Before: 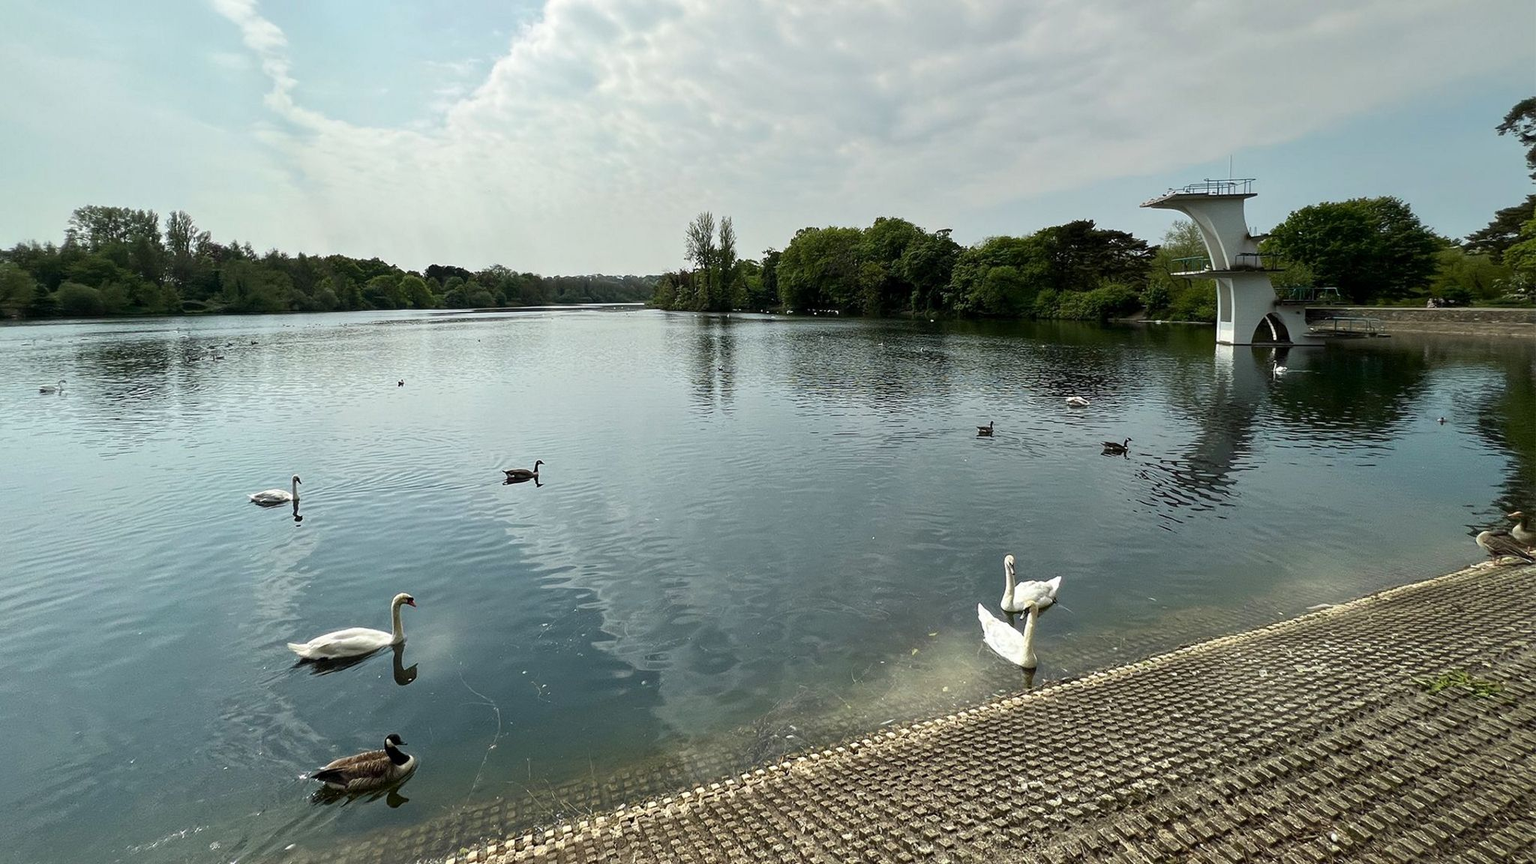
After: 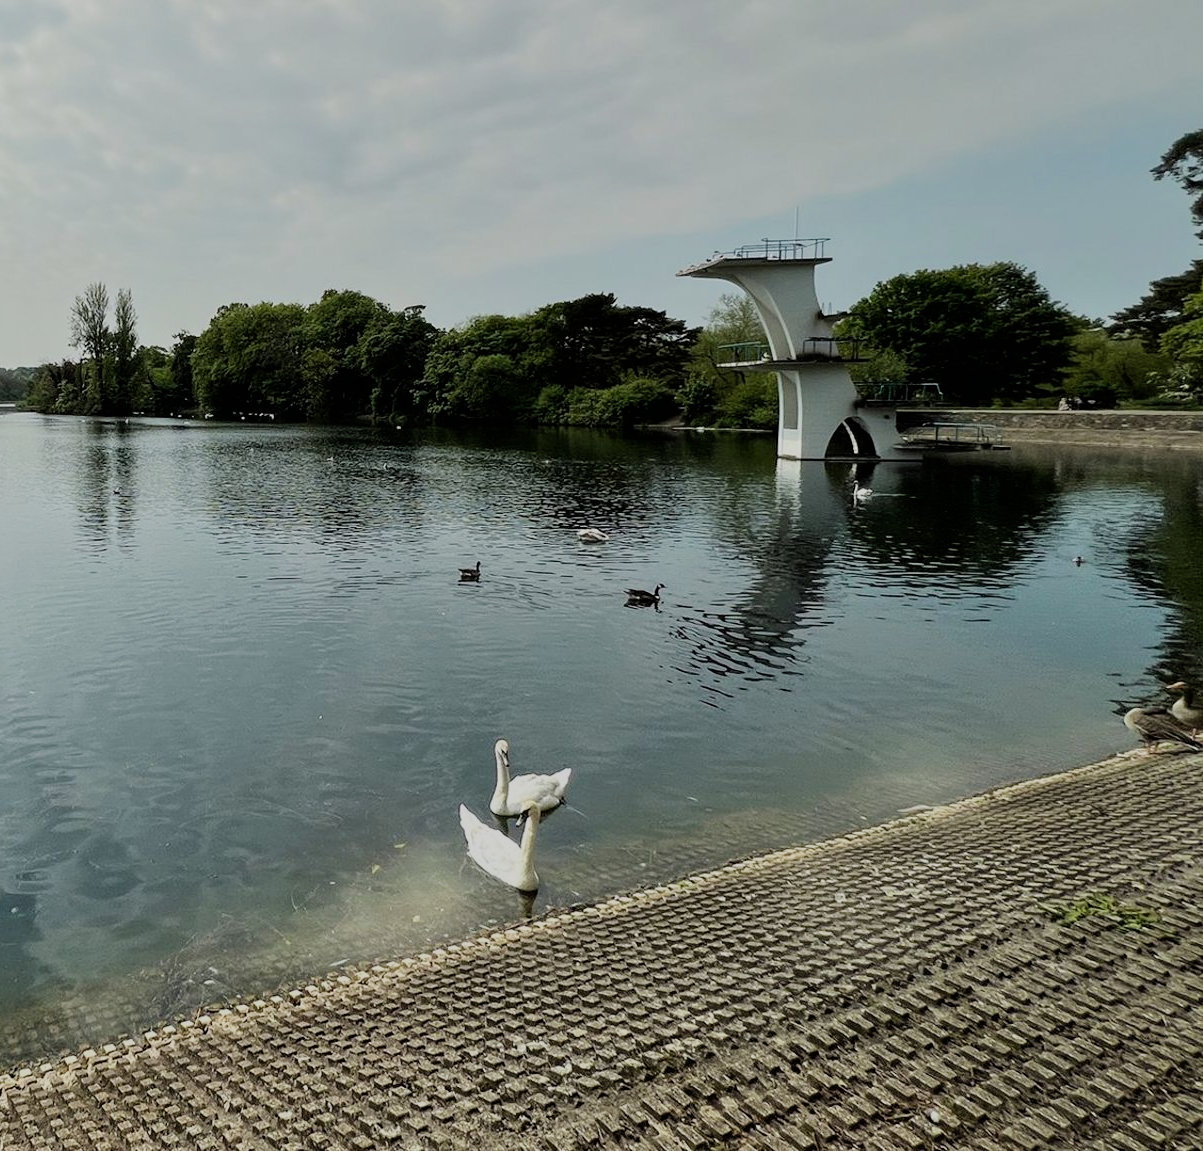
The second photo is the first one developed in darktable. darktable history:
filmic rgb: black relative exposure -7.38 EV, white relative exposure 5.08 EV, threshold 5.99 EV, hardness 3.2, enable highlight reconstruction true
crop: left 41.242%
shadows and highlights: shadows 37.07, highlights -27.12, shadows color adjustment 99.14%, highlights color adjustment 0.655%, soften with gaussian
